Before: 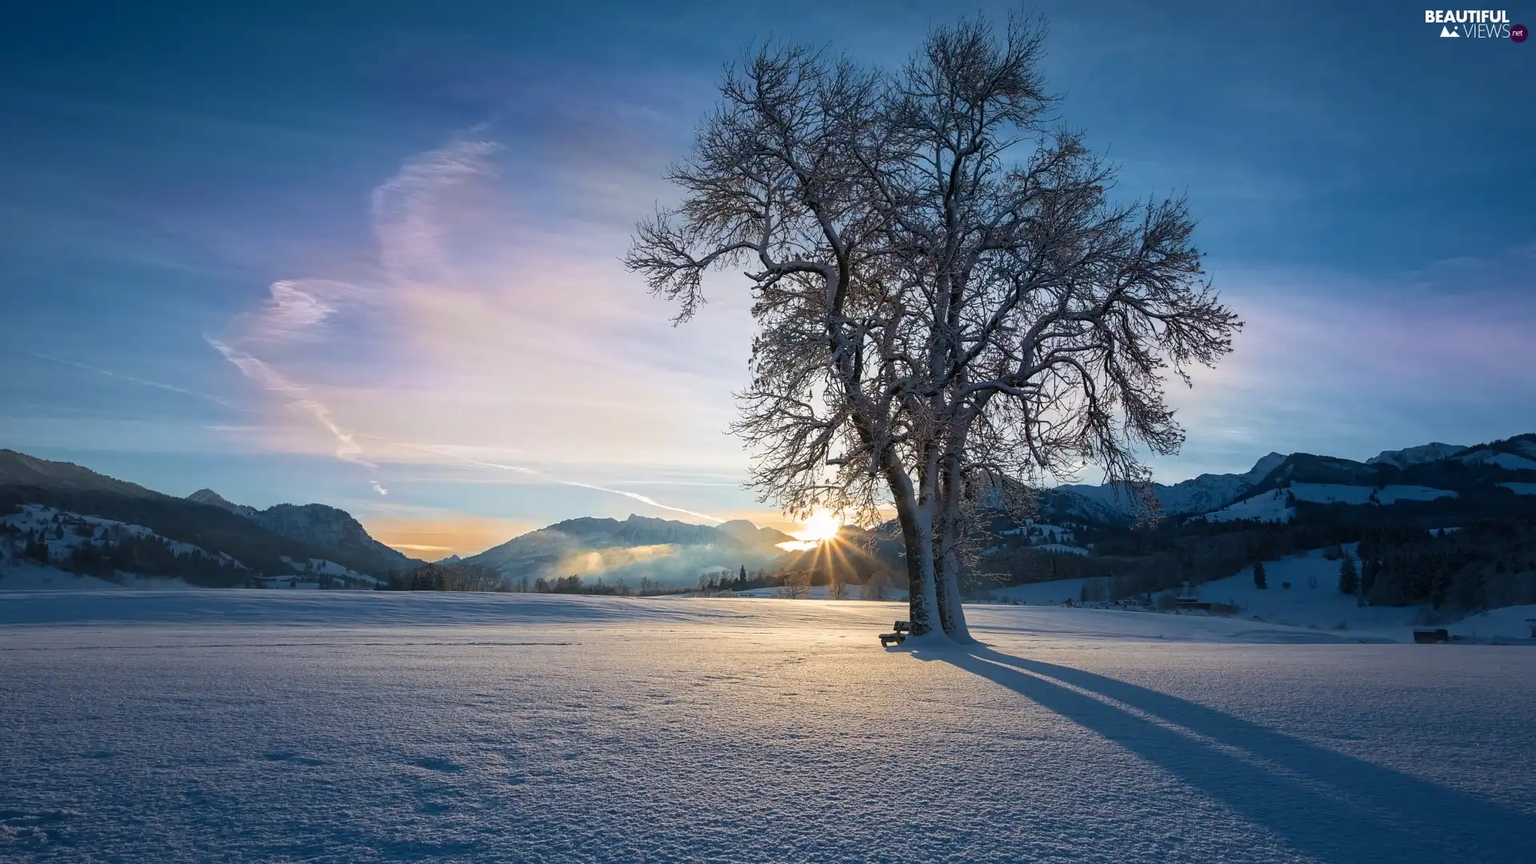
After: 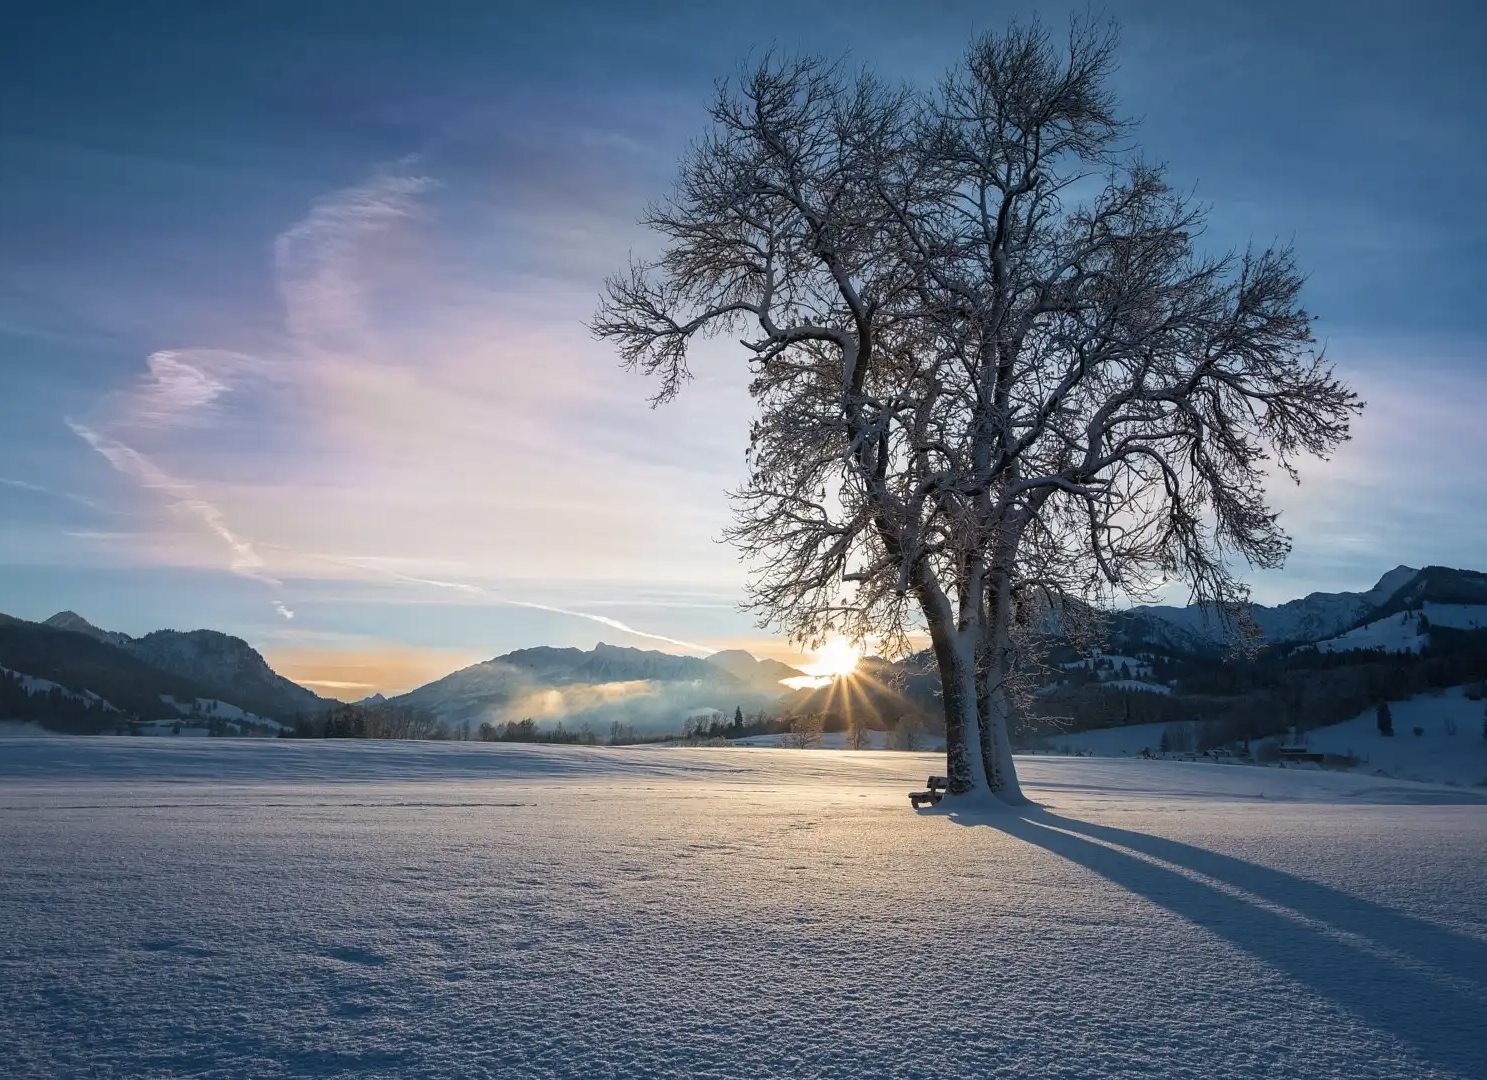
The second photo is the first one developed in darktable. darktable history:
crop: left 9.897%, right 12.622%
color correction: highlights b* -0.025, saturation 0.849
